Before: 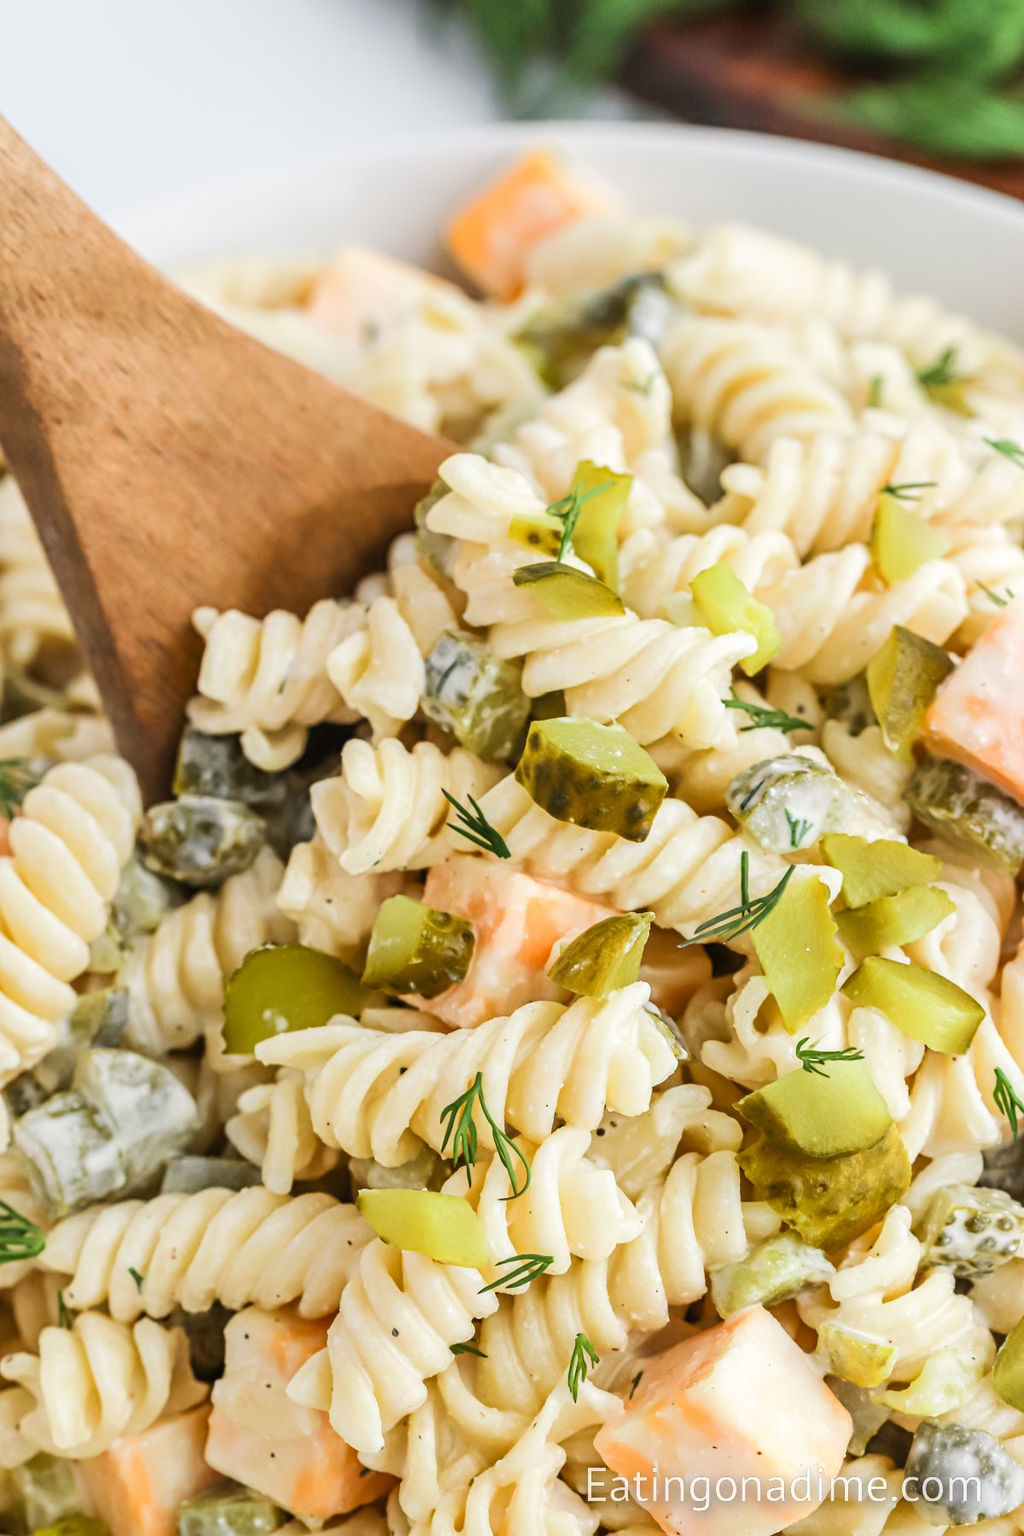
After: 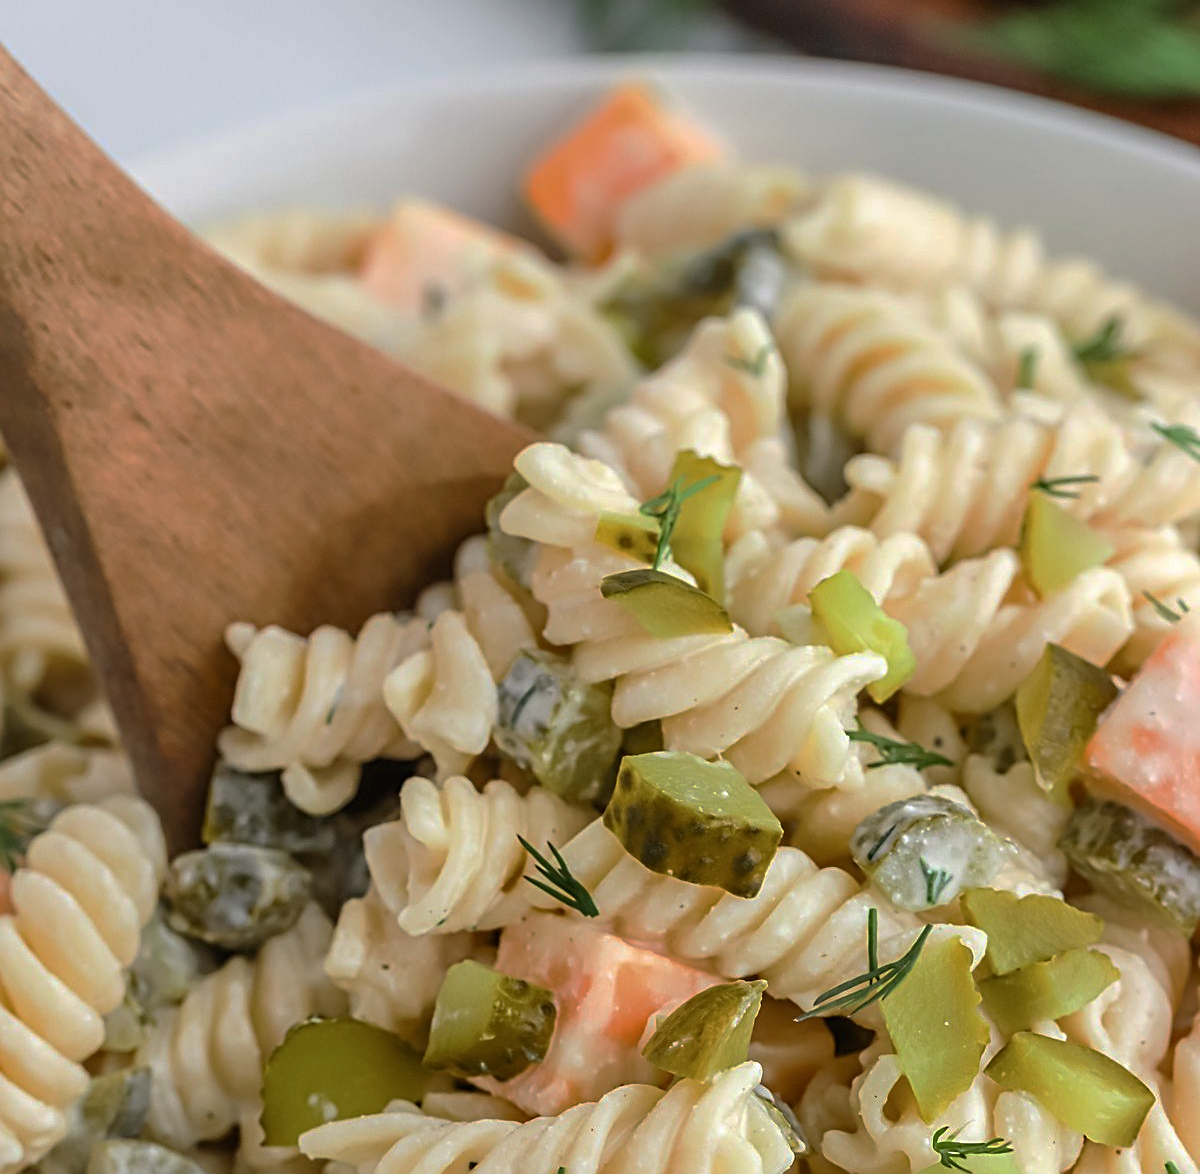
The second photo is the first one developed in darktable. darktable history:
crop and rotate: top 4.965%, bottom 29.786%
base curve: curves: ch0 [(0, 0) (0.841, 0.609) (1, 1)], preserve colors none
sharpen: on, module defaults
